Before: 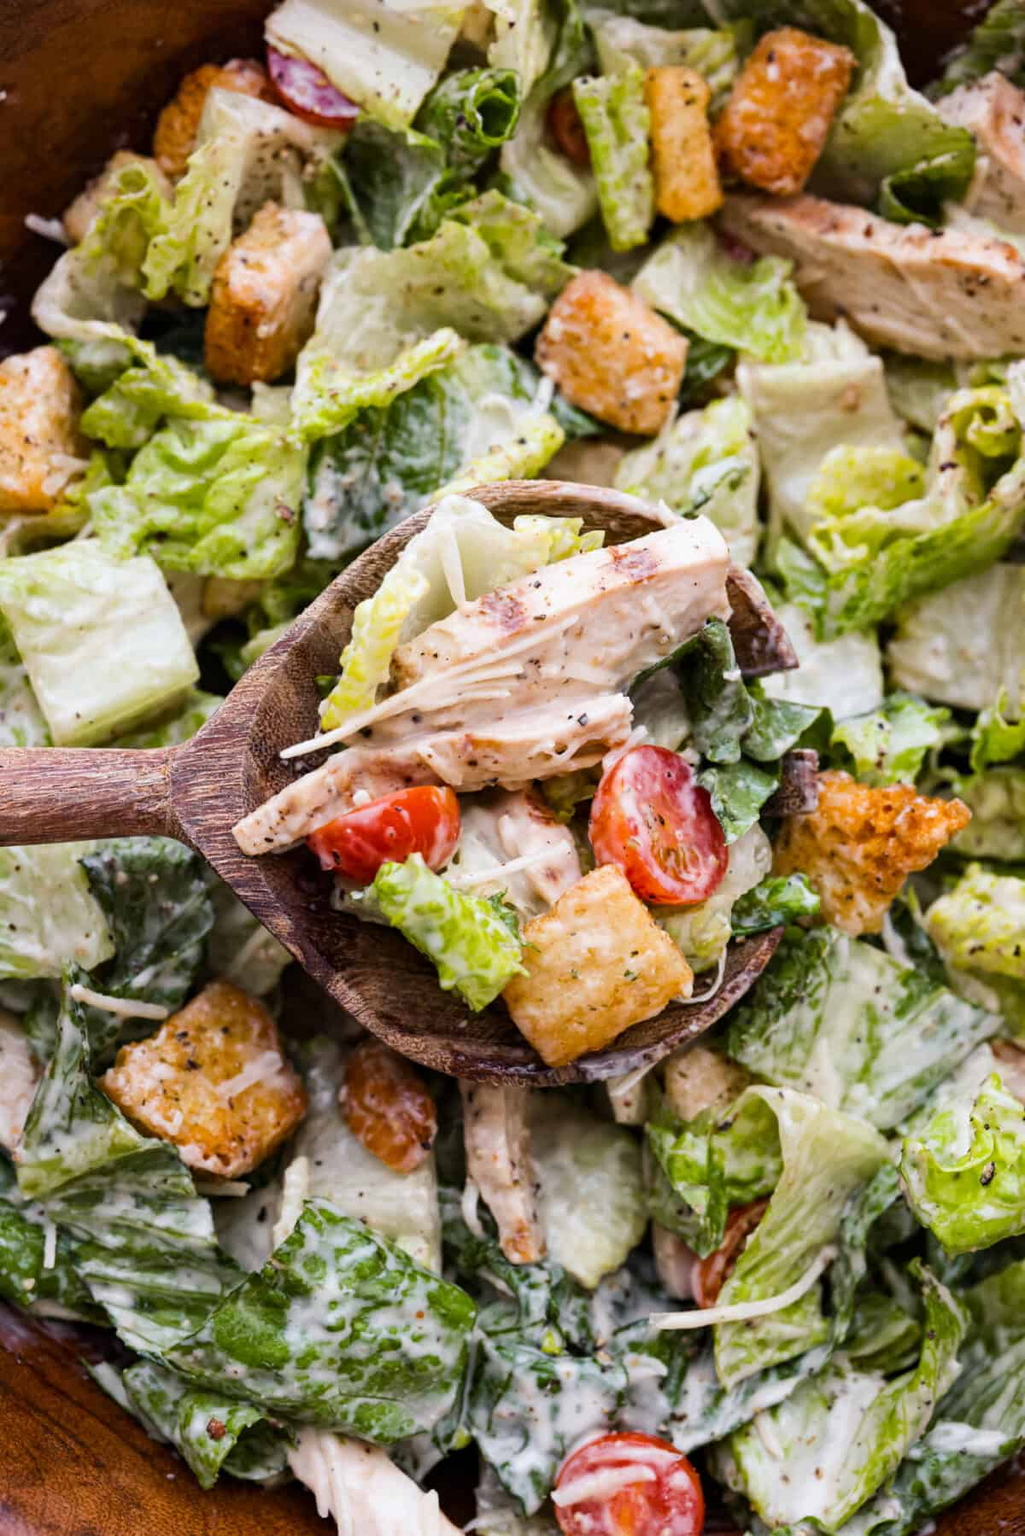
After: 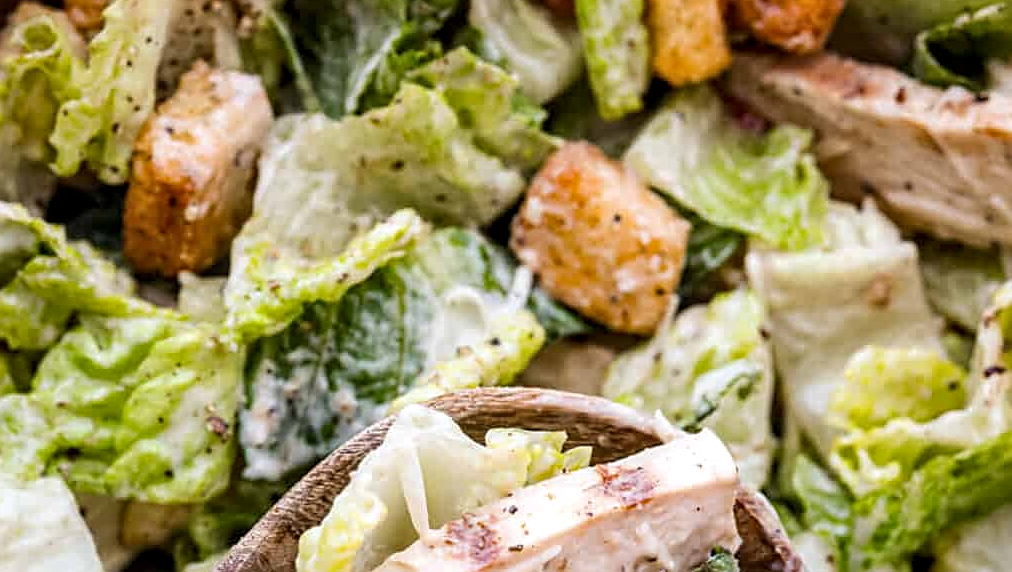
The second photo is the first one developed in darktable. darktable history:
sharpen: on, module defaults
crop and rotate: left 9.679%, top 9.754%, right 5.905%, bottom 58.403%
tone equalizer: mask exposure compensation -0.493 EV
local contrast: detail 130%
